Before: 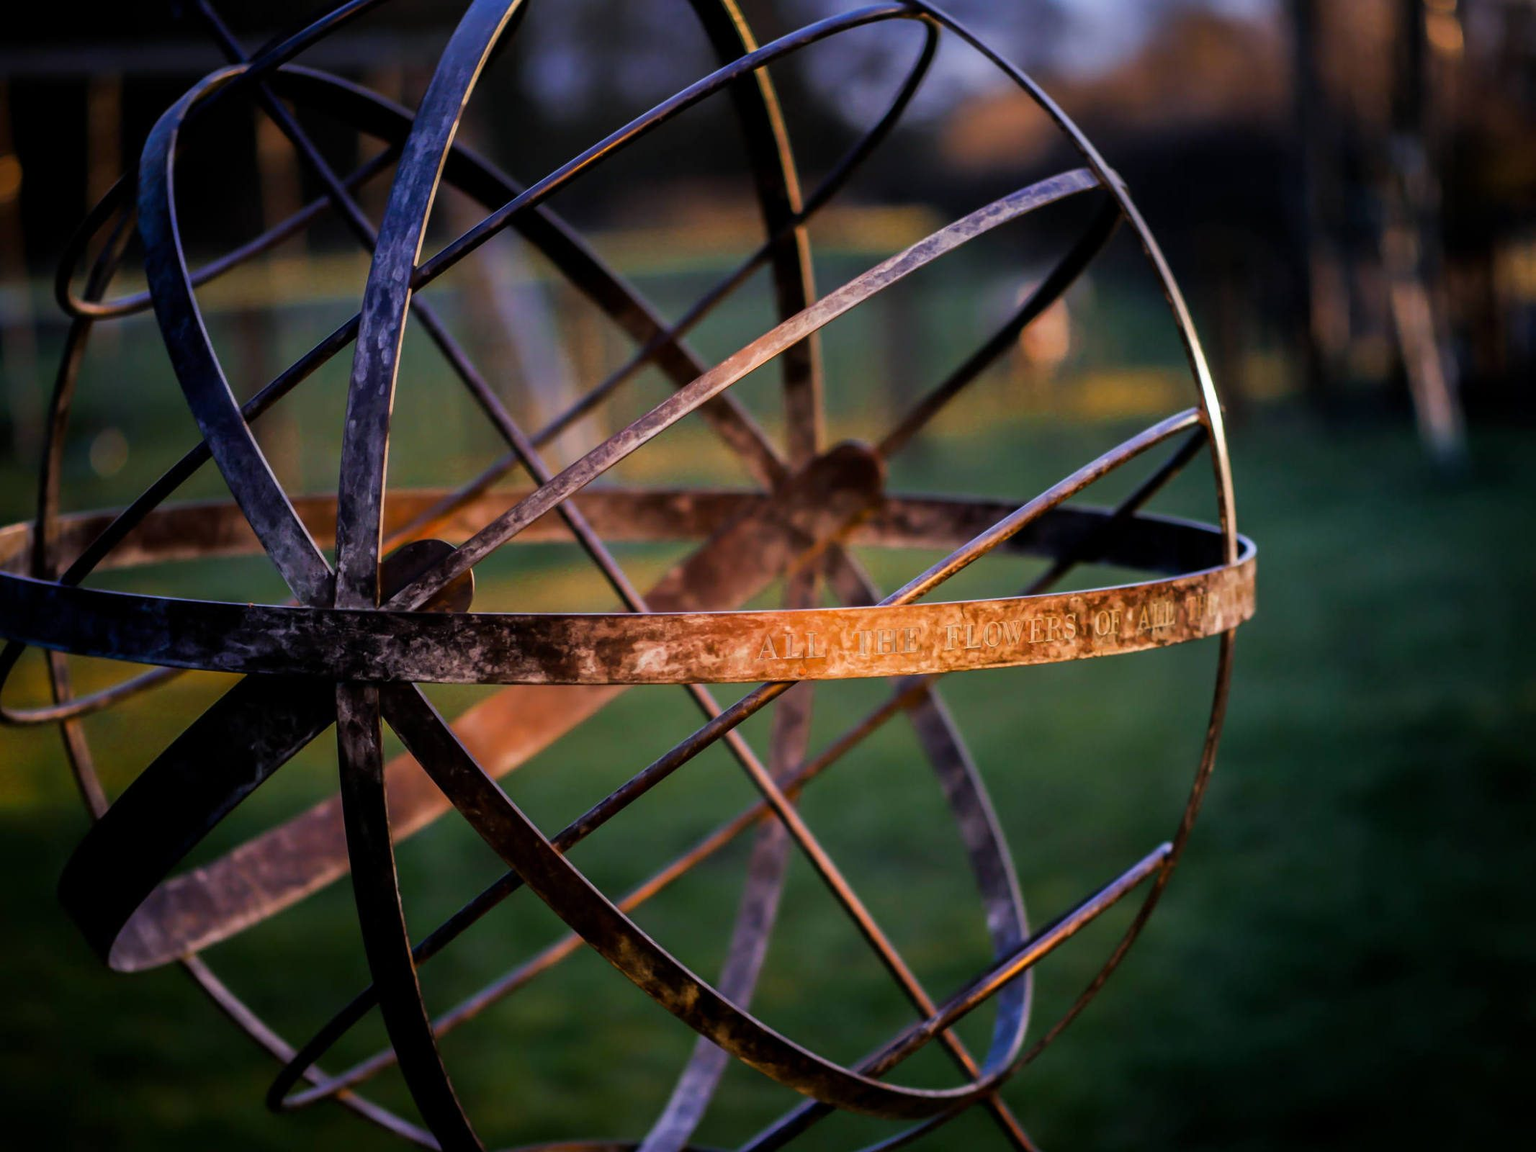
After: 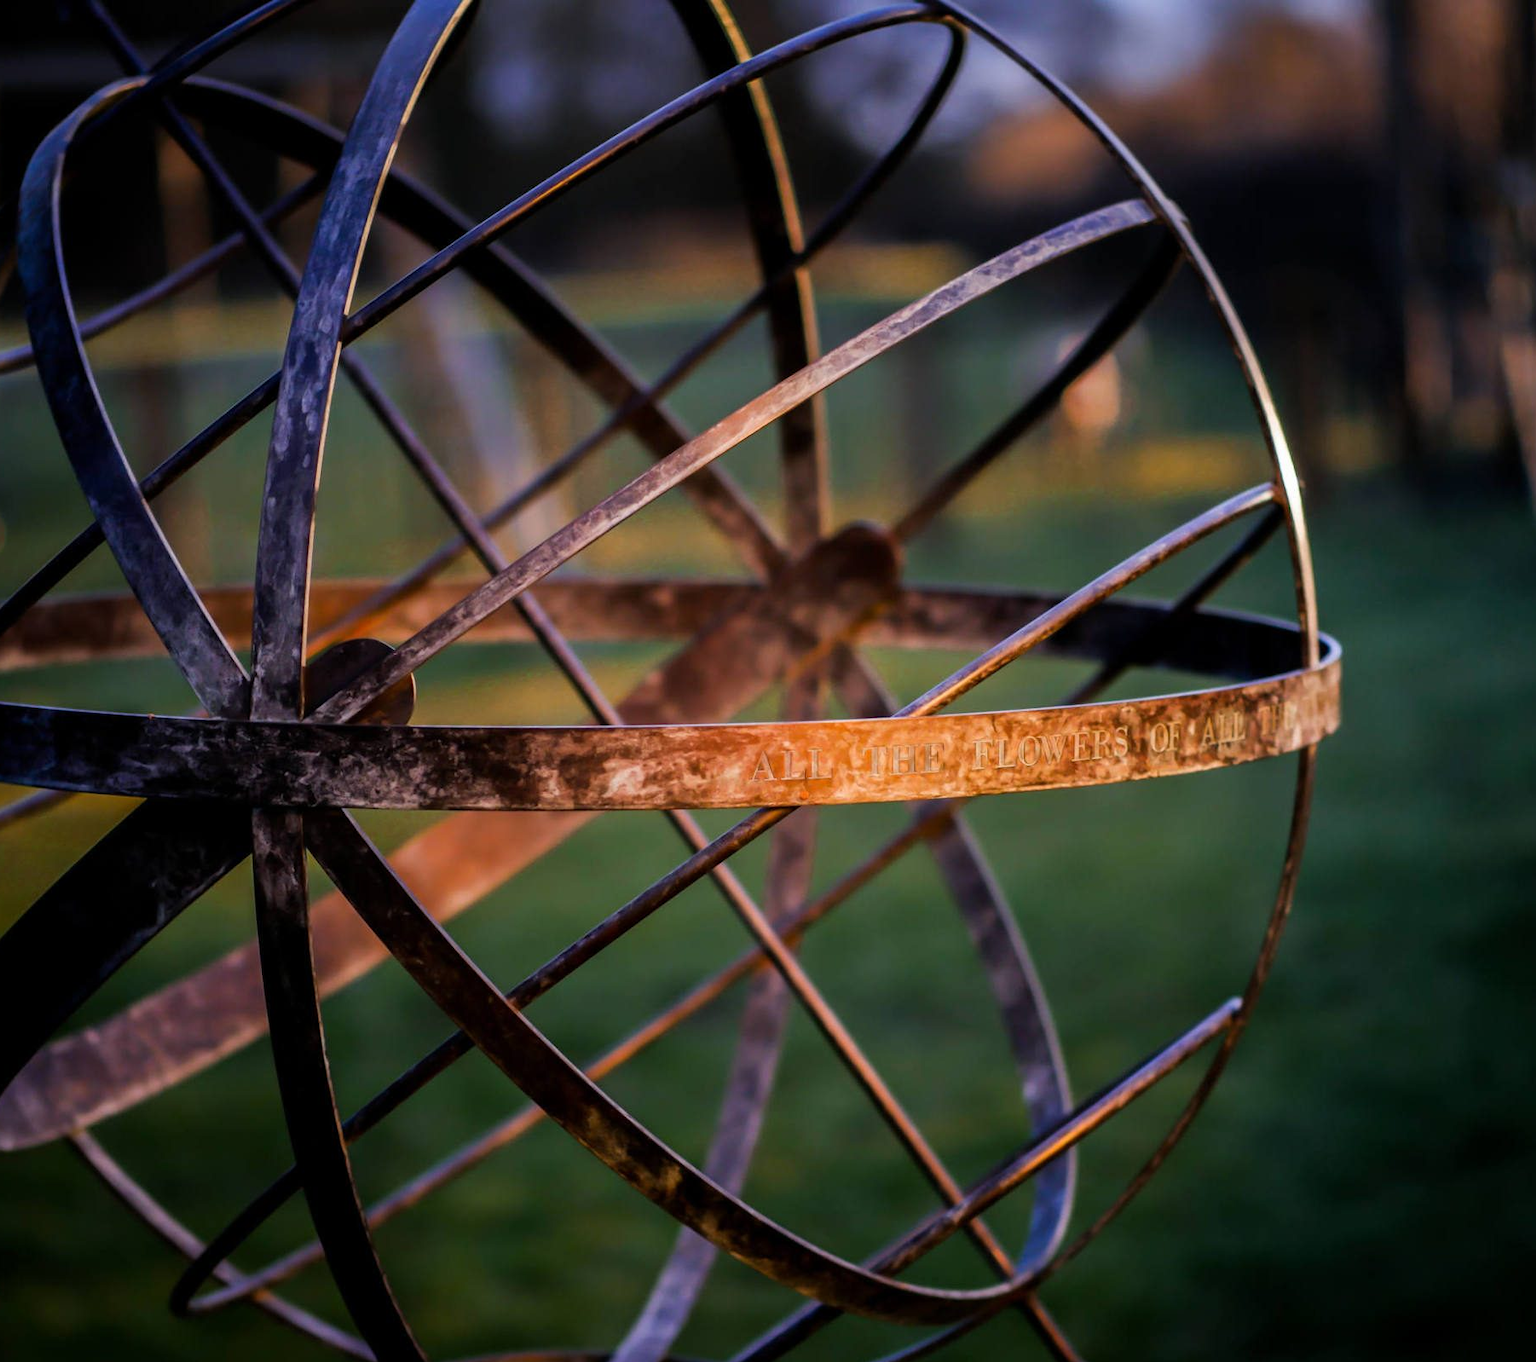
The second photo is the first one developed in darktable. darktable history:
crop: left 8.027%, right 7.477%
